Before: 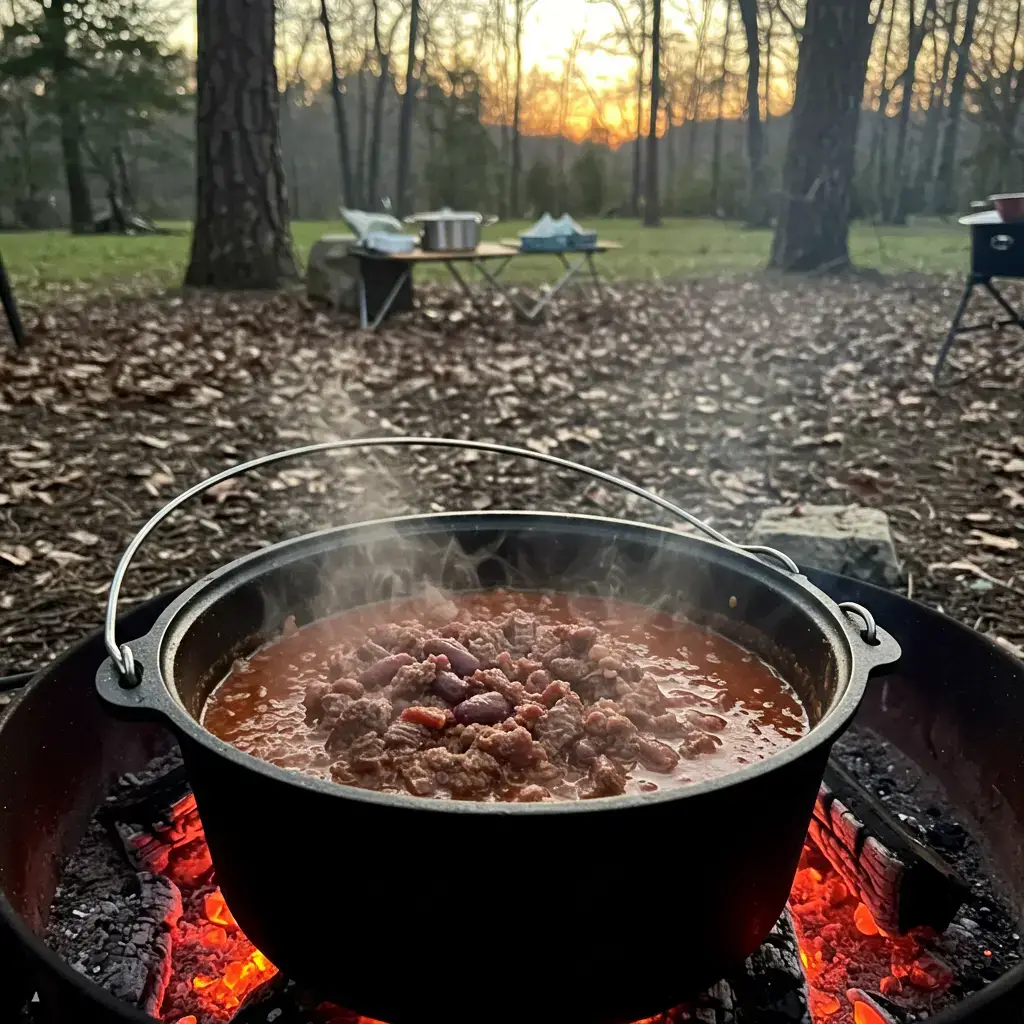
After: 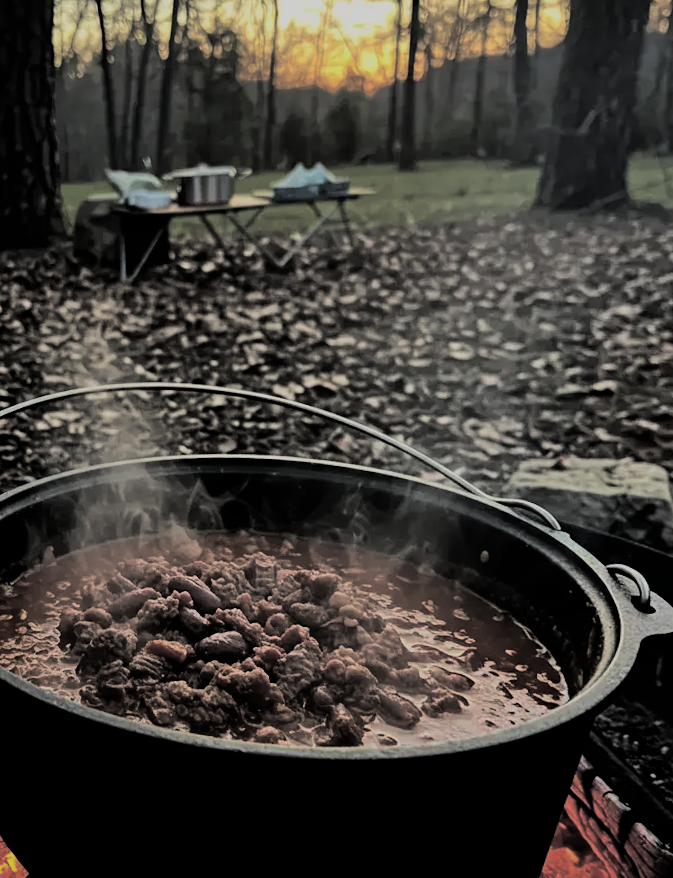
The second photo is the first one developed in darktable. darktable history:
crop: left 16.899%, right 16.556%
contrast brightness saturation: contrast 0.01, saturation -0.05
white balance: emerald 1
exposure: exposure -0.582 EV, compensate highlight preservation false
velvia: on, module defaults
rotate and perspective: rotation 1.69°, lens shift (vertical) -0.023, lens shift (horizontal) -0.291, crop left 0.025, crop right 0.988, crop top 0.092, crop bottom 0.842
filmic rgb: black relative exposure -5 EV, hardness 2.88, contrast 1.3, highlights saturation mix -30%
split-toning: shadows › hue 43.2°, shadows › saturation 0, highlights › hue 50.4°, highlights › saturation 1
